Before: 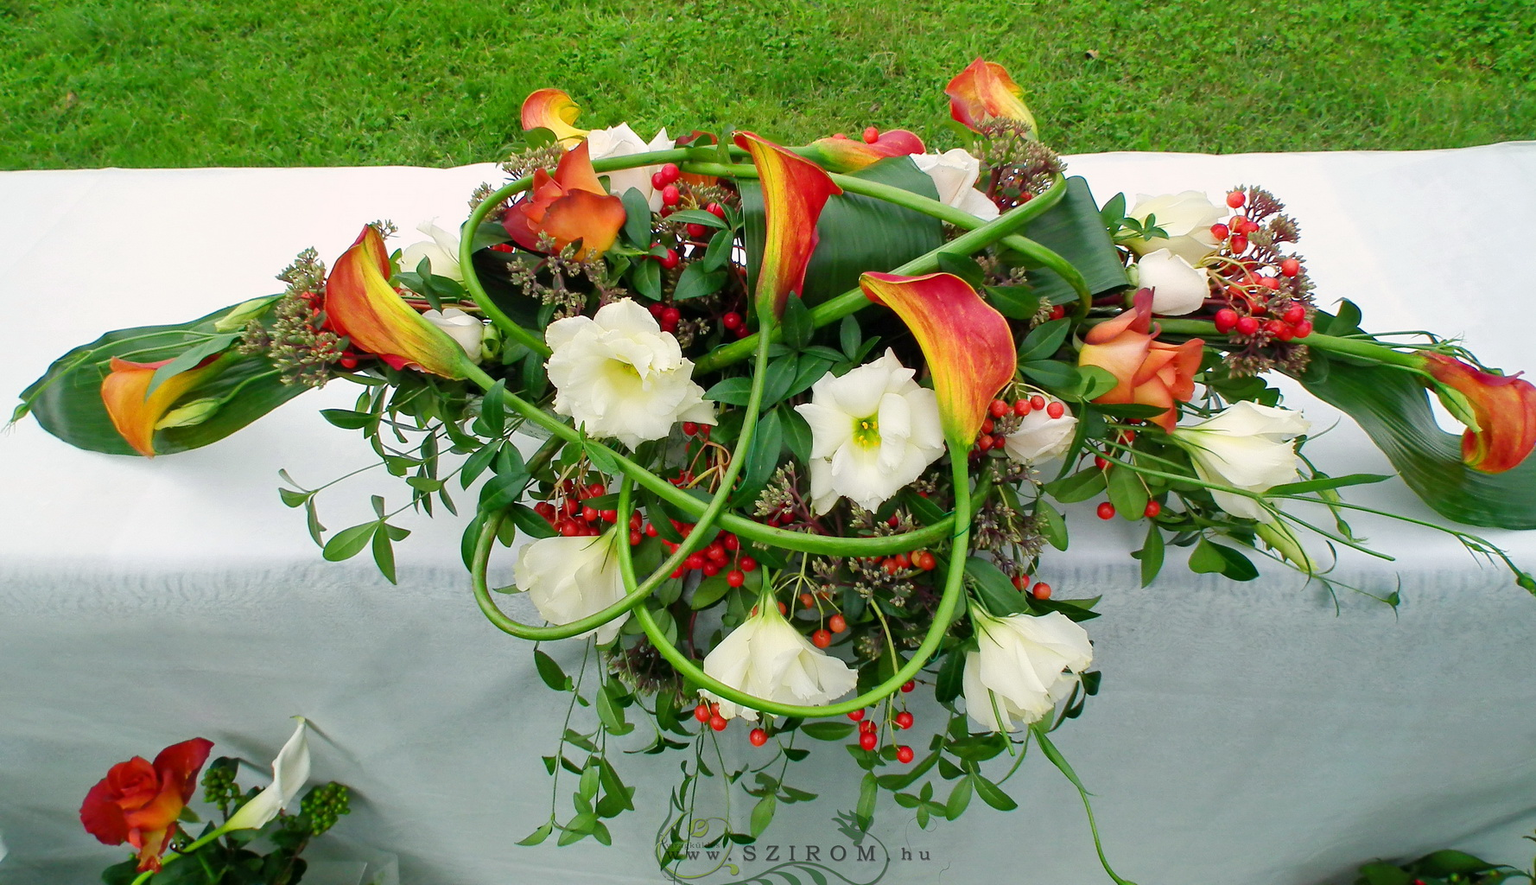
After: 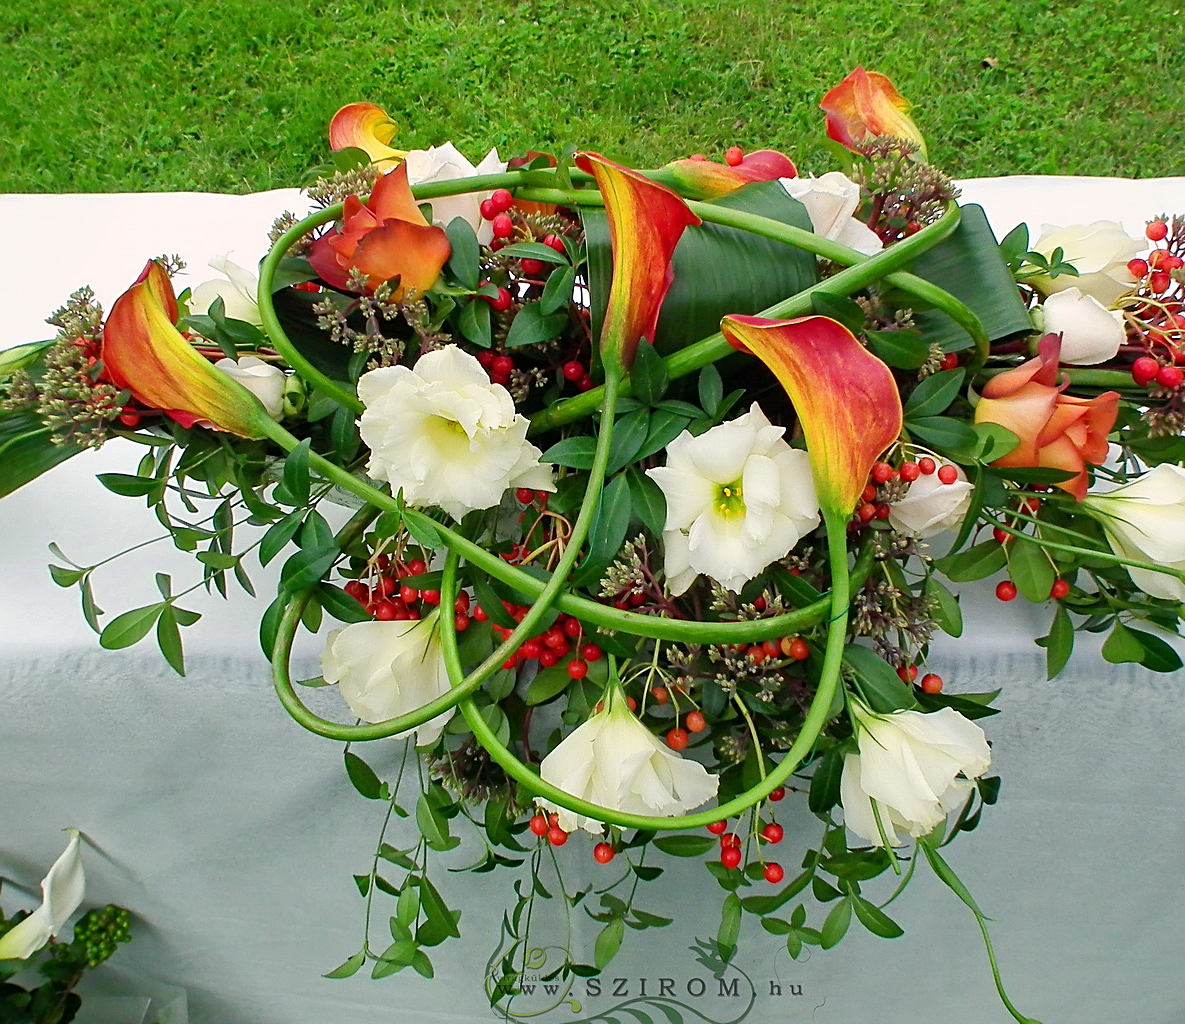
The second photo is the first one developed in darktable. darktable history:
sharpen: on, module defaults
crop: left 15.419%, right 17.914%
